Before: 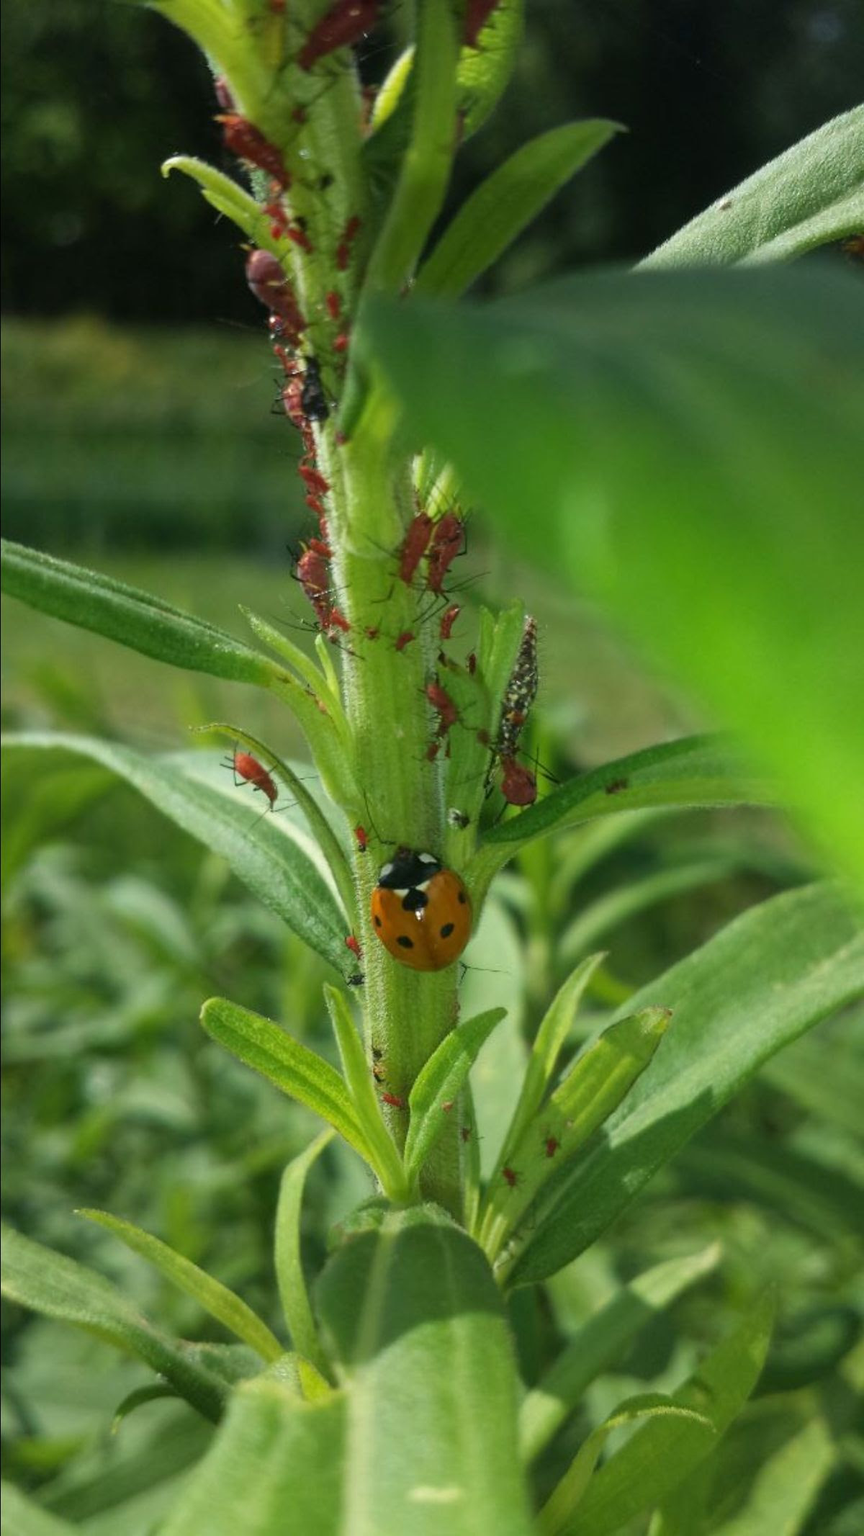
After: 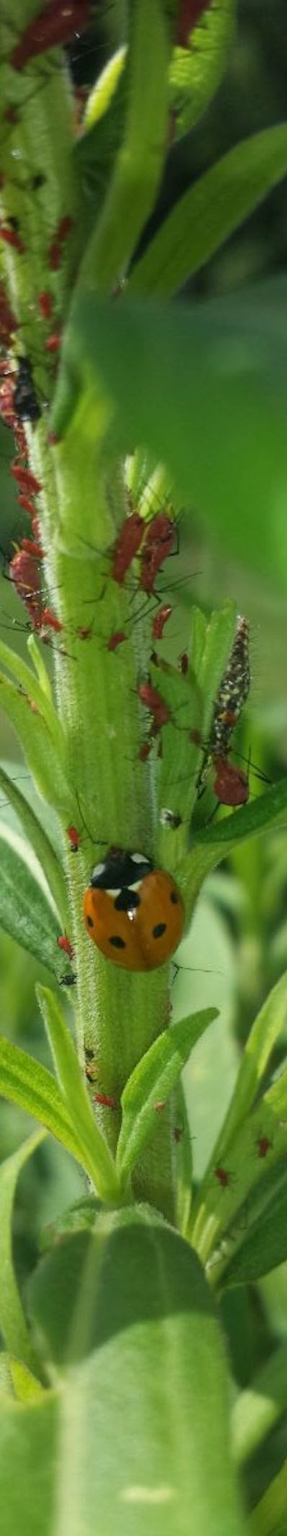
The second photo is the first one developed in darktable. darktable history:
exposure: compensate highlight preservation false
crop: left 33.36%, right 33.36%
